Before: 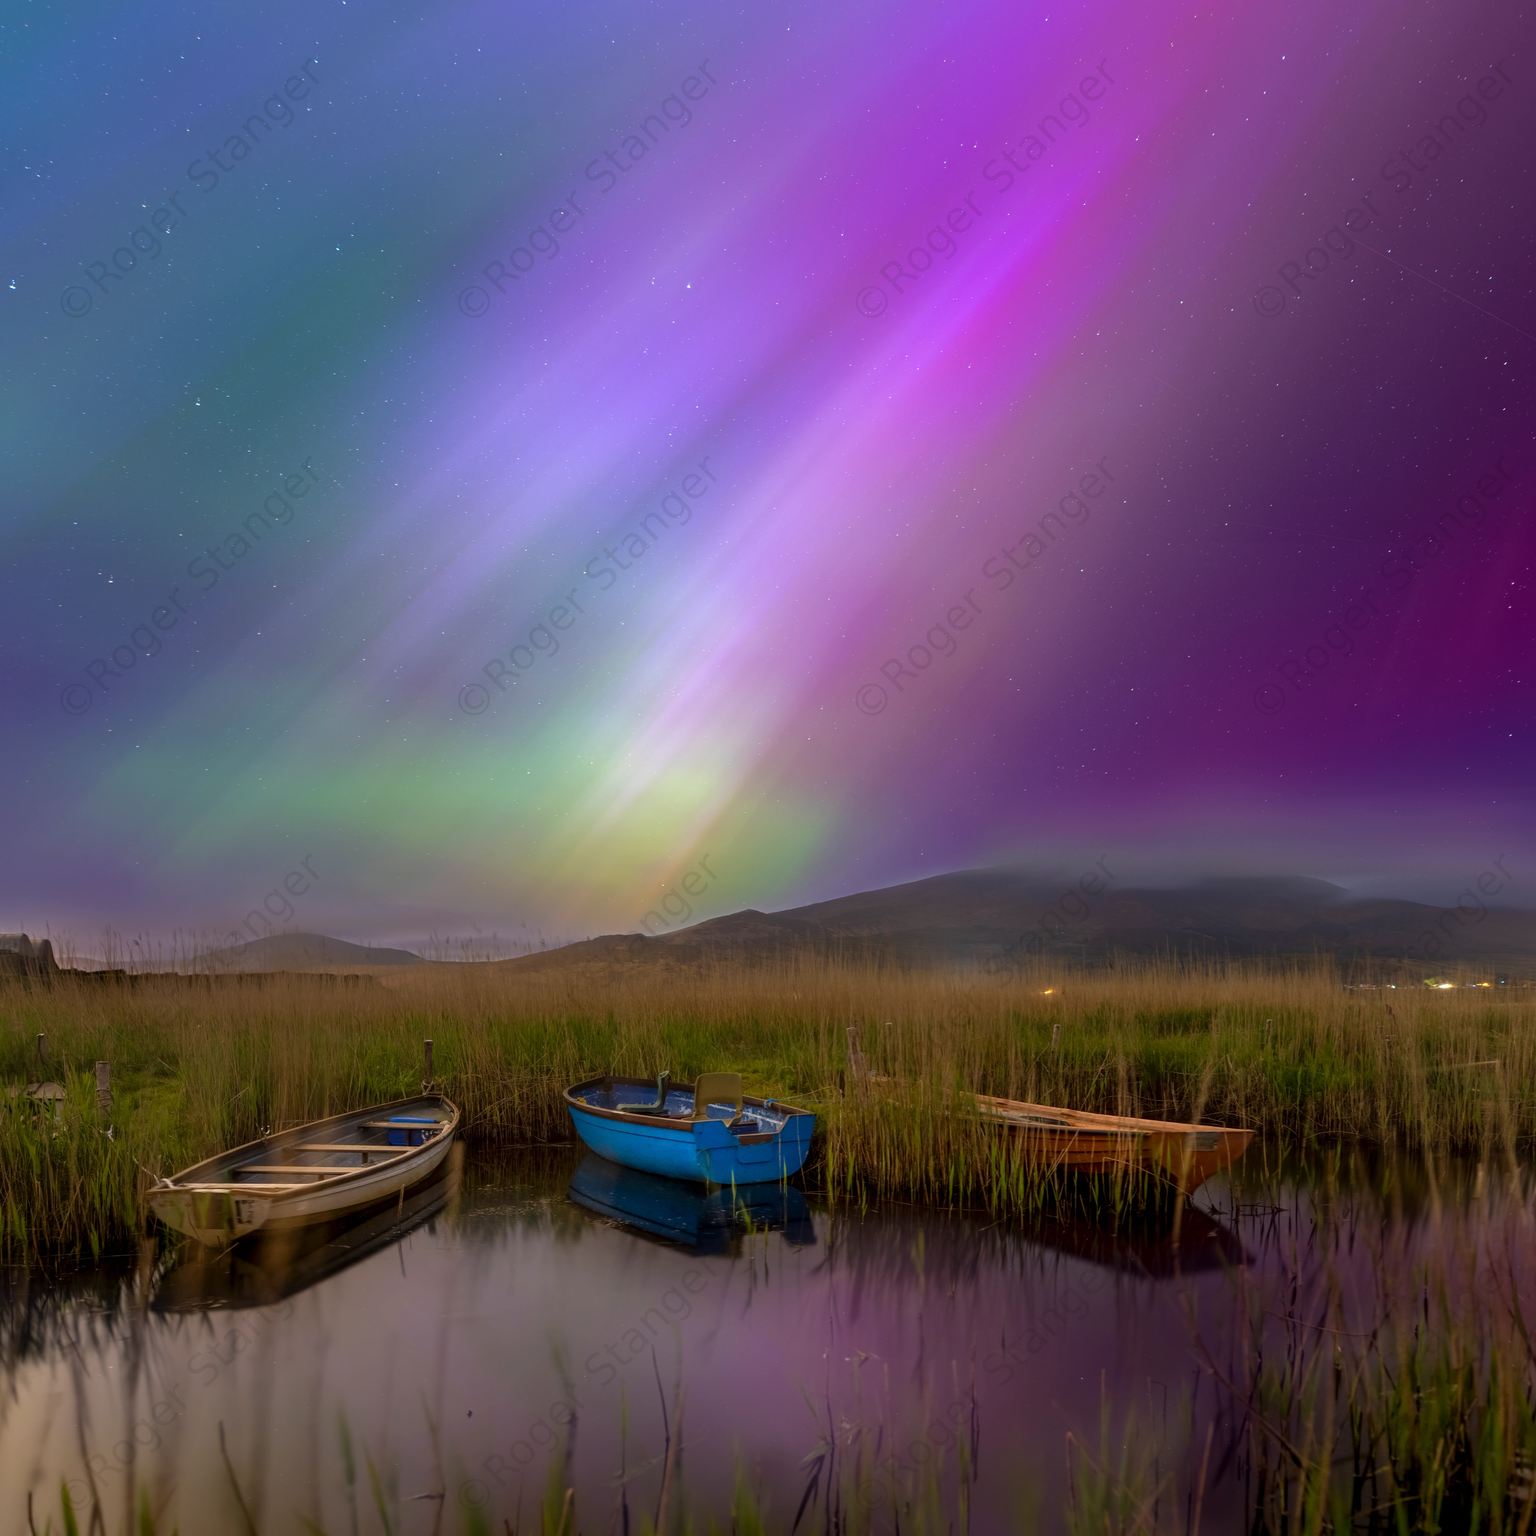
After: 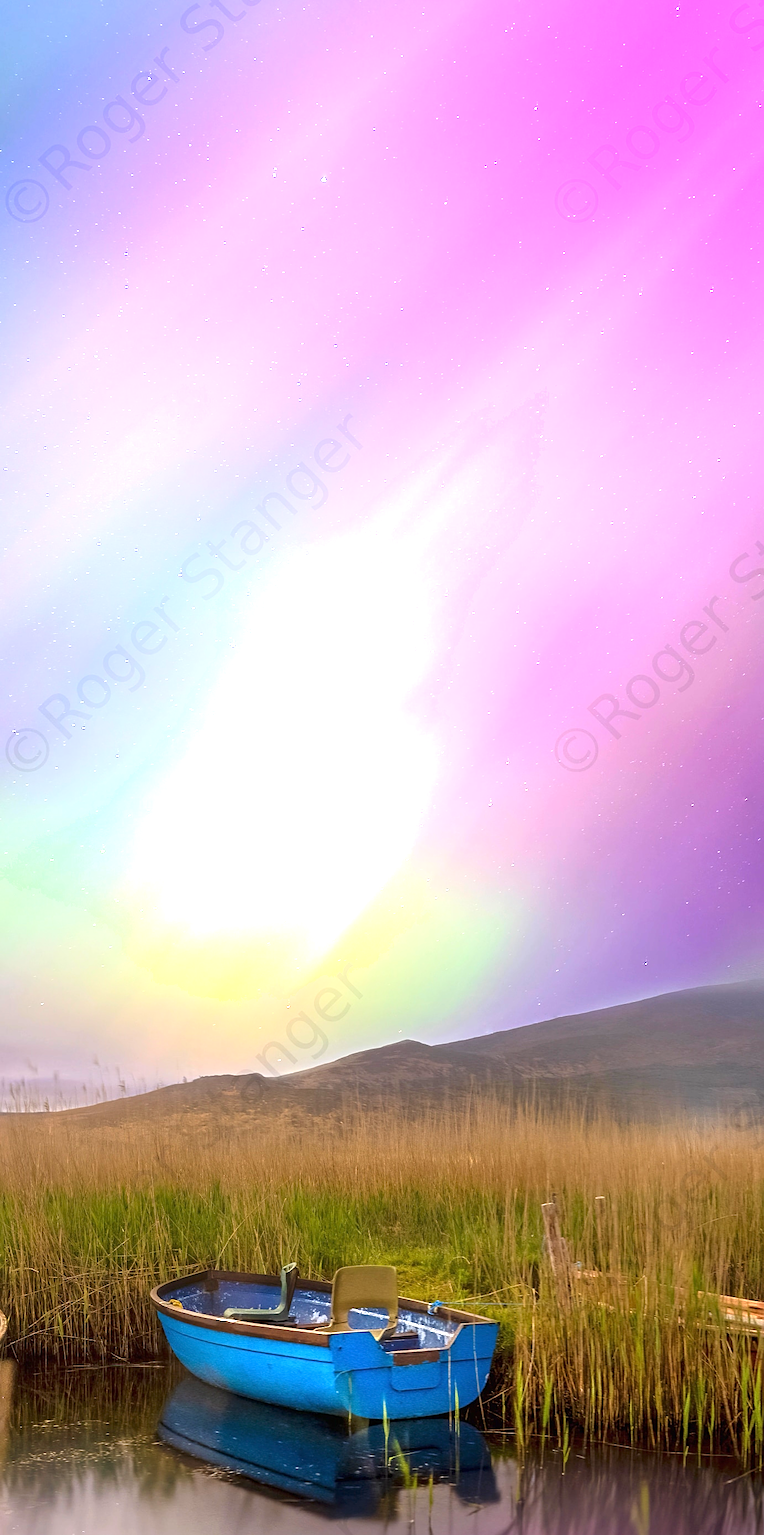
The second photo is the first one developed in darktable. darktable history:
crop and rotate: left 29.609%, top 10.19%, right 34.325%, bottom 17.38%
exposure: black level correction 0, exposure 1.605 EV, compensate exposure bias true, compensate highlight preservation false
shadows and highlights: shadows -1.47, highlights 38.15
sharpen: on, module defaults
